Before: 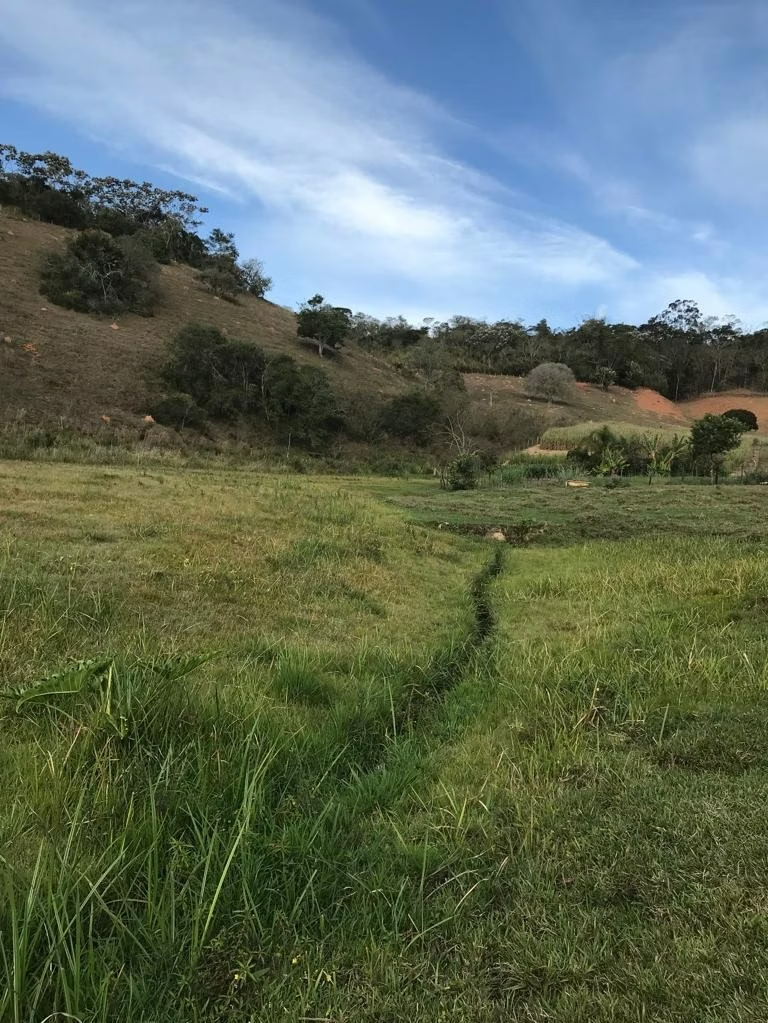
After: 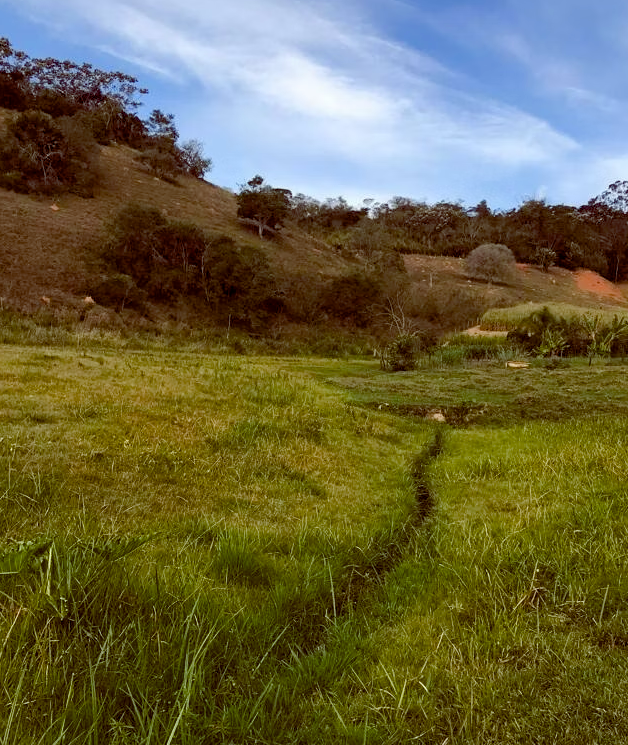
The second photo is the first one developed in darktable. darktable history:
crop: left 7.833%, top 11.712%, right 10.303%, bottom 15.418%
color balance rgb: shadows lift › luminance -19.983%, highlights gain › chroma 0.183%, highlights gain › hue 332.77°, global offset › luminance -0.198%, global offset › chroma 0.266%, perceptual saturation grading › global saturation 24.488%, perceptual saturation grading › highlights -23.74%, perceptual saturation grading › mid-tones 24.71%, perceptual saturation grading › shadows 39.036%
